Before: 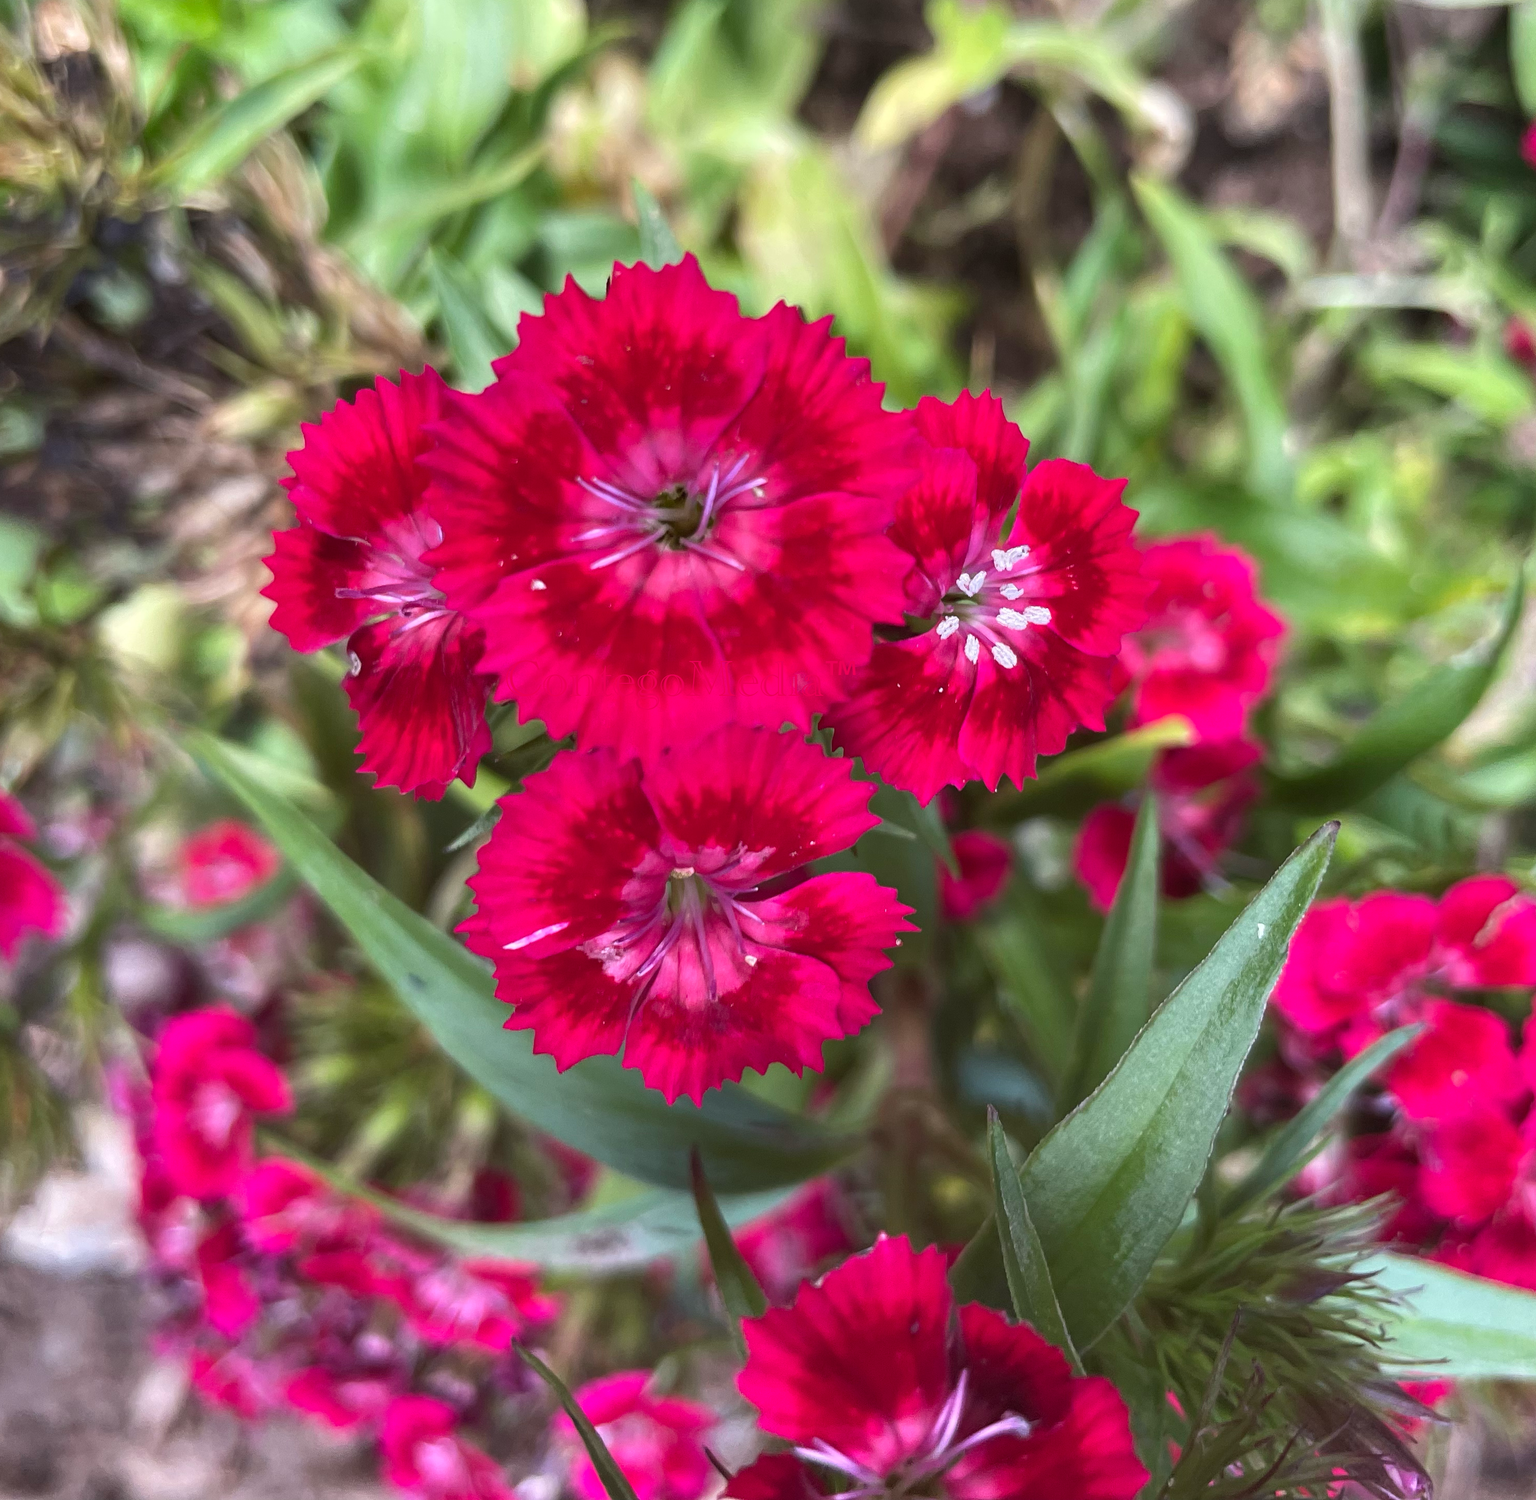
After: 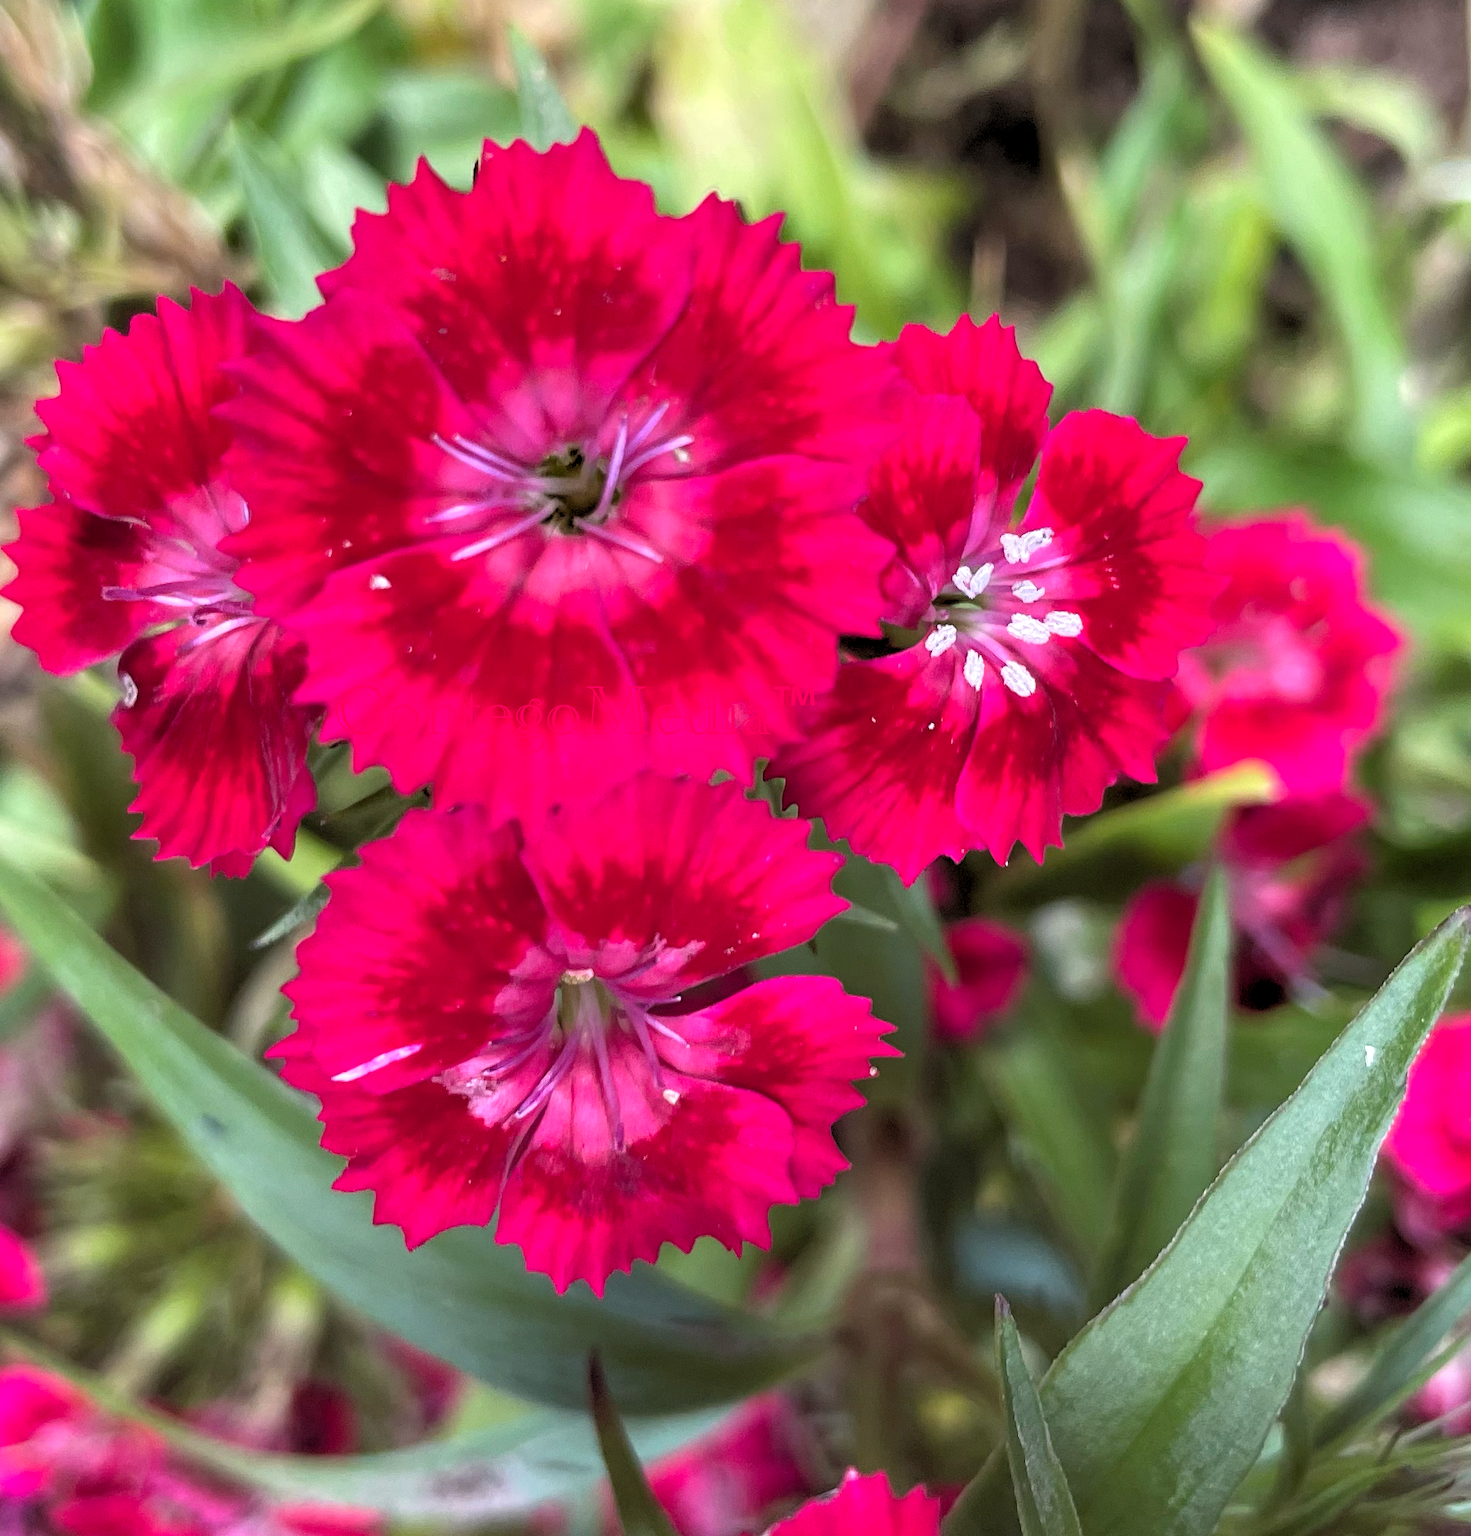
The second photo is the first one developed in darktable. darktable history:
crop and rotate: left 17.046%, top 10.659%, right 12.989%, bottom 14.553%
rgb levels: levels [[0.013, 0.434, 0.89], [0, 0.5, 1], [0, 0.5, 1]]
